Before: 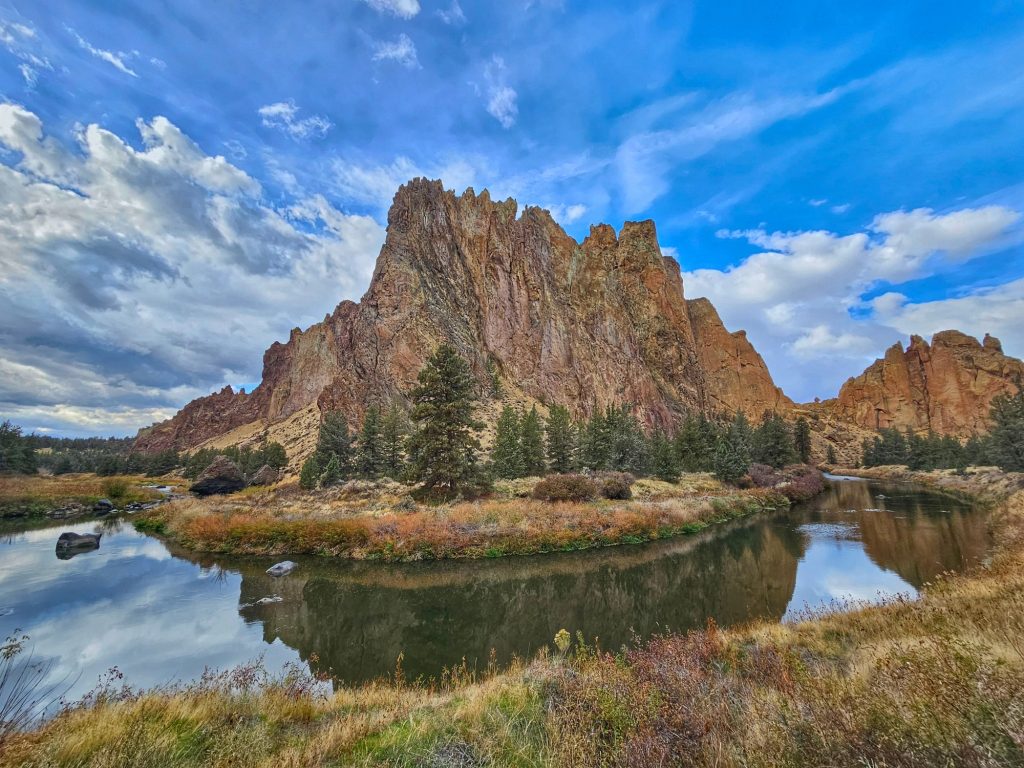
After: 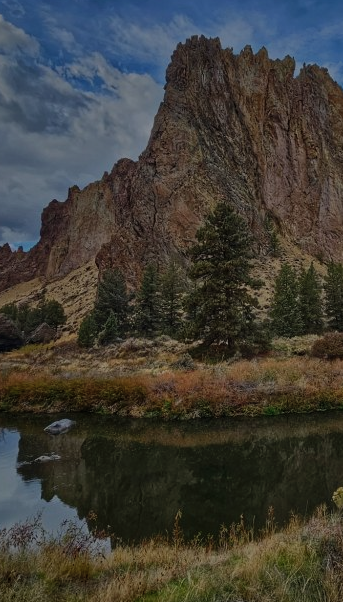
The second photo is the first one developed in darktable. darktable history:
shadows and highlights: soften with gaussian
crop and rotate: left 21.77%, top 18.528%, right 44.676%, bottom 2.997%
exposure: exposure -2.446 EV, compensate highlight preservation false
